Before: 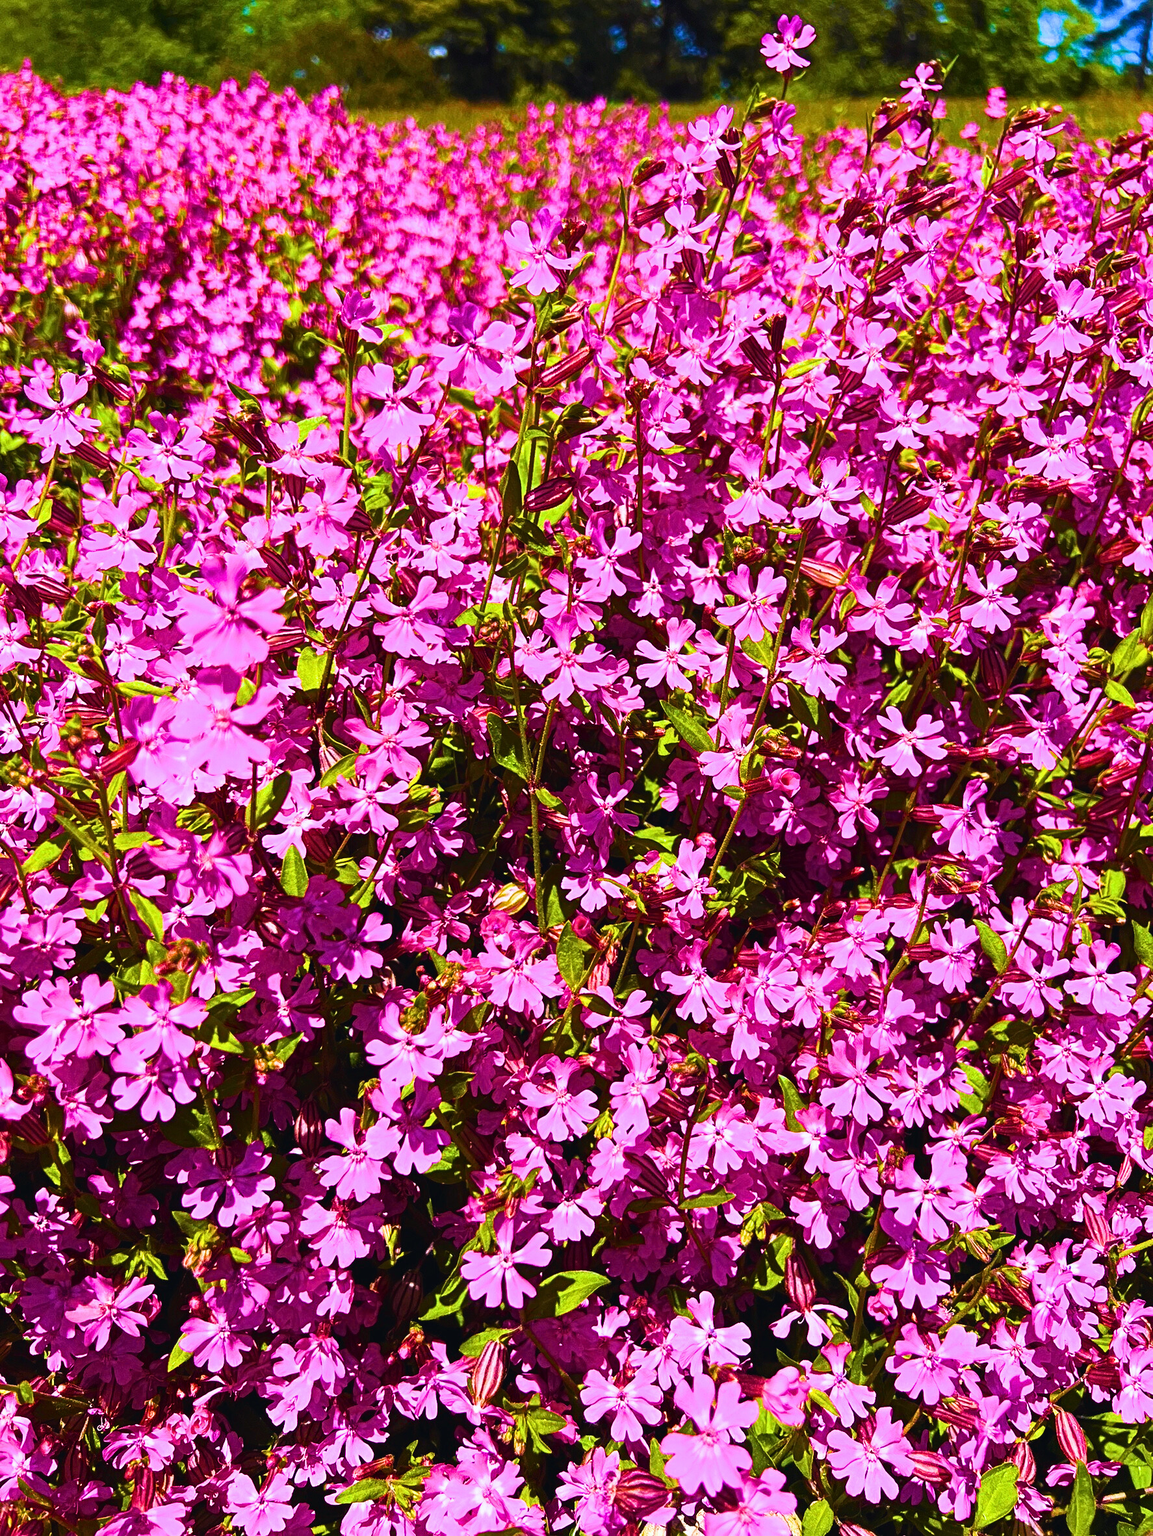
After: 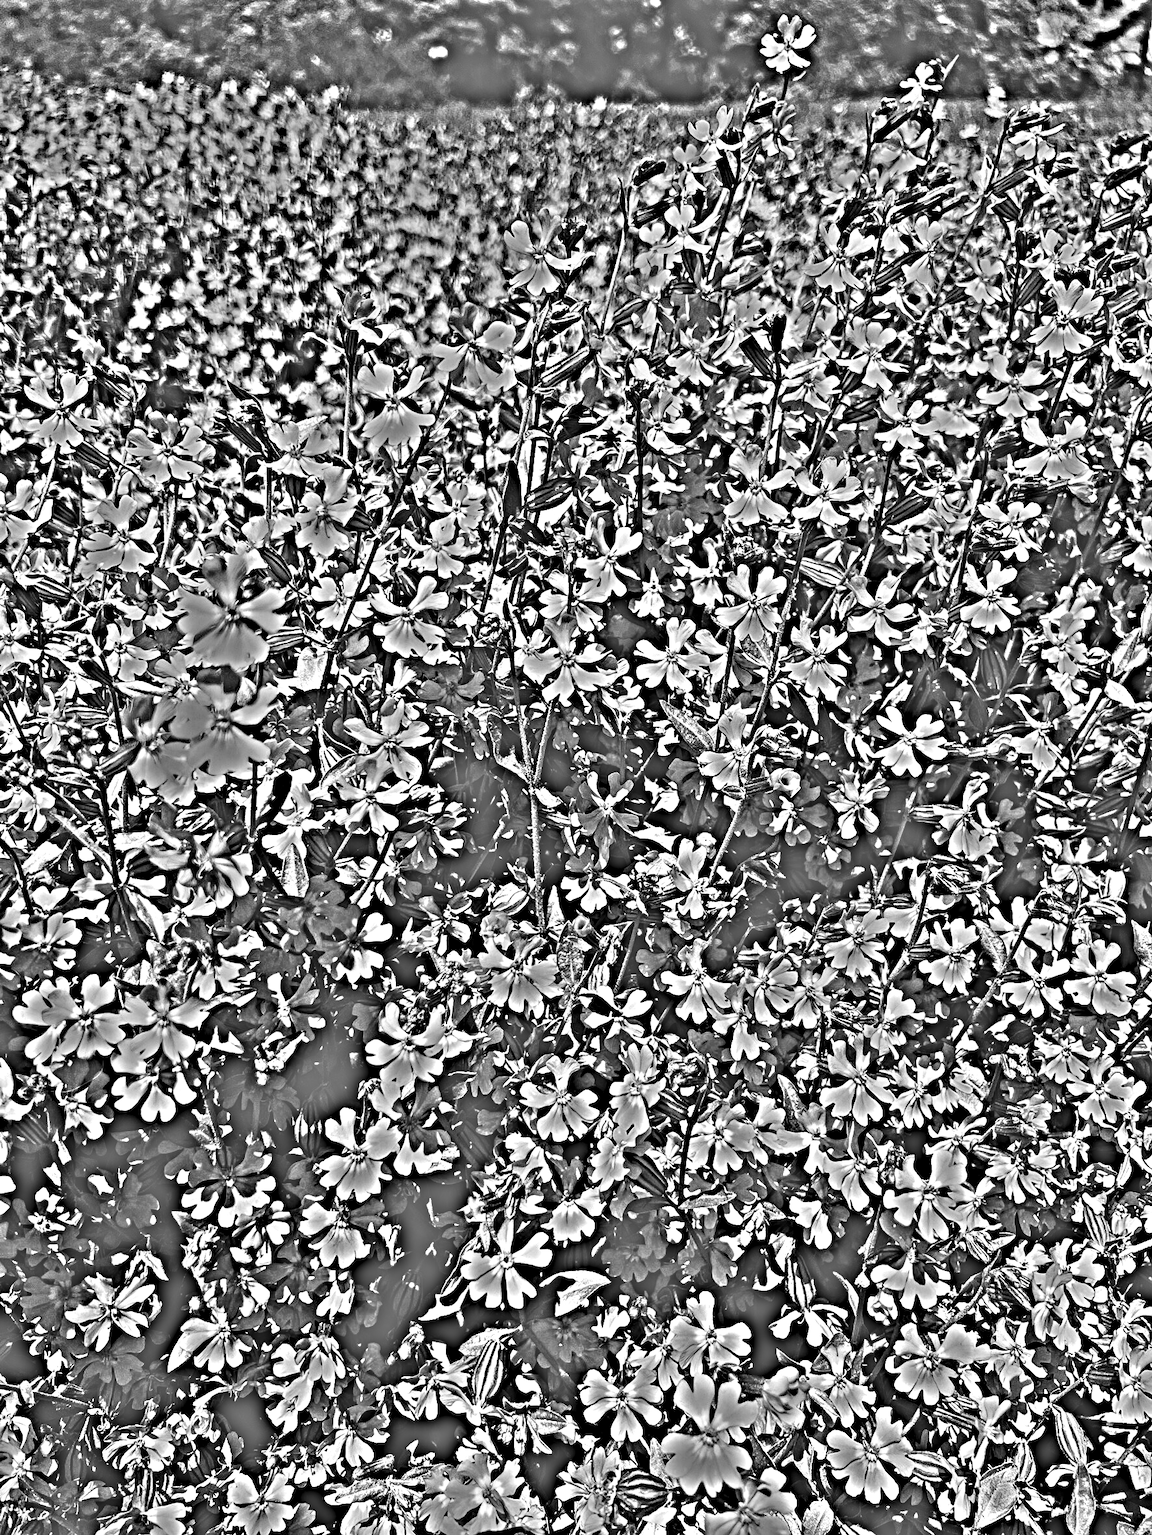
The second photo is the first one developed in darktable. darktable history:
highpass: on, module defaults
tone equalizer: -8 EV -0.75 EV, -7 EV -0.7 EV, -6 EV -0.6 EV, -5 EV -0.4 EV, -3 EV 0.4 EV, -2 EV 0.6 EV, -1 EV 0.7 EV, +0 EV 0.75 EV, edges refinement/feathering 500, mask exposure compensation -1.57 EV, preserve details no
